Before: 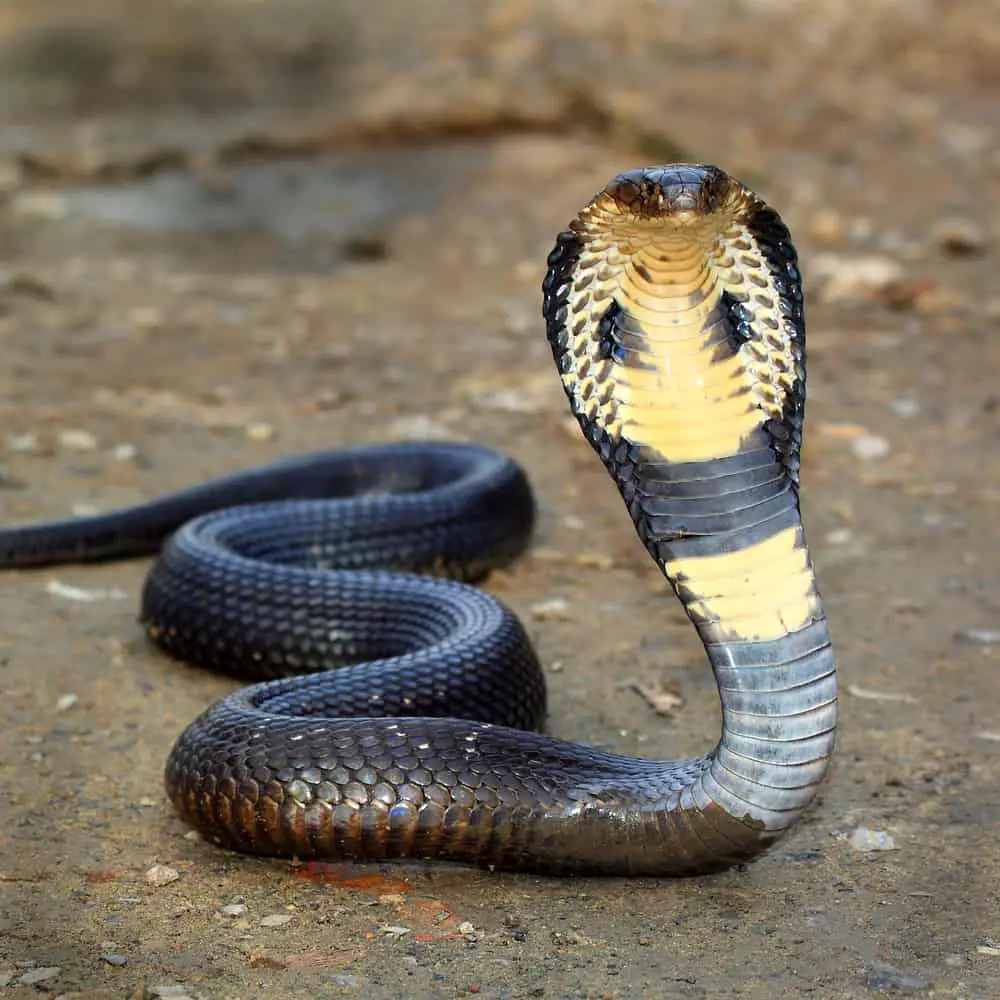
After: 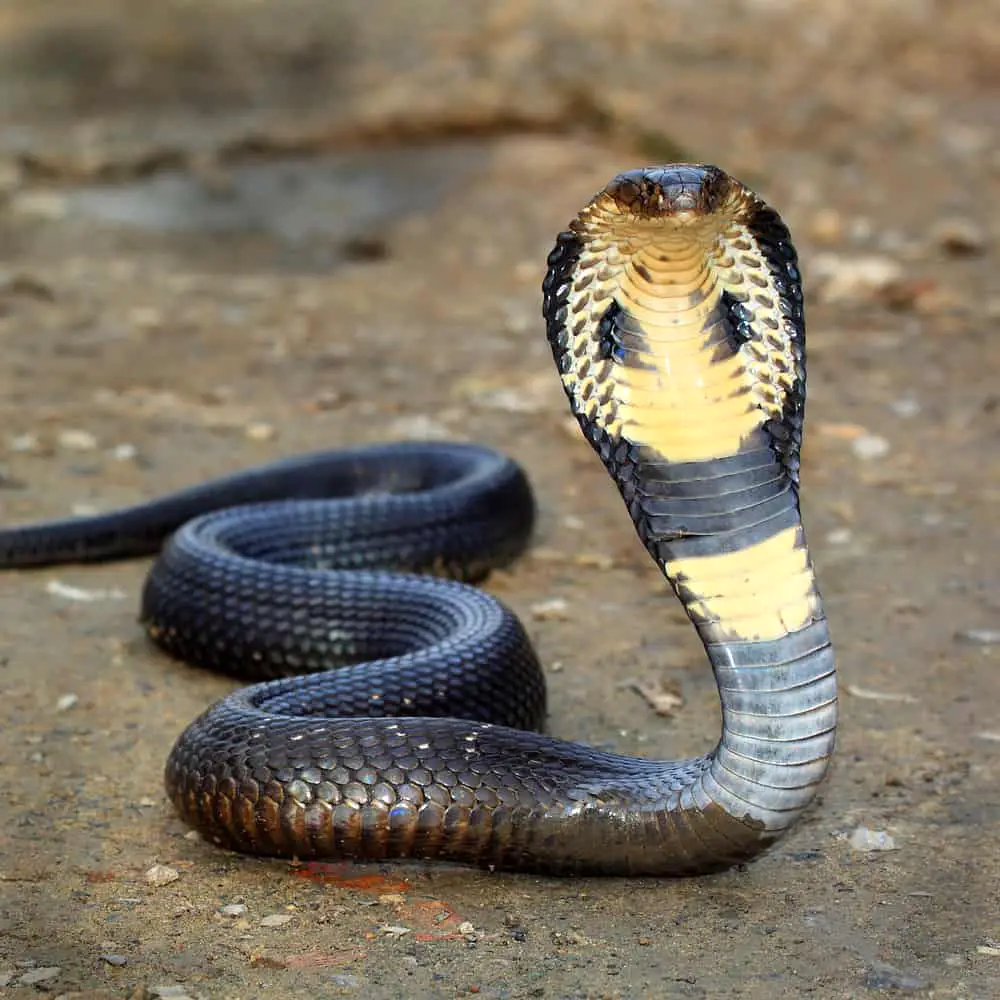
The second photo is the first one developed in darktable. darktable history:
exposure: compensate highlight preservation false
shadows and highlights: shadows 12, white point adjustment 1.2, highlights -0.36, soften with gaussian
